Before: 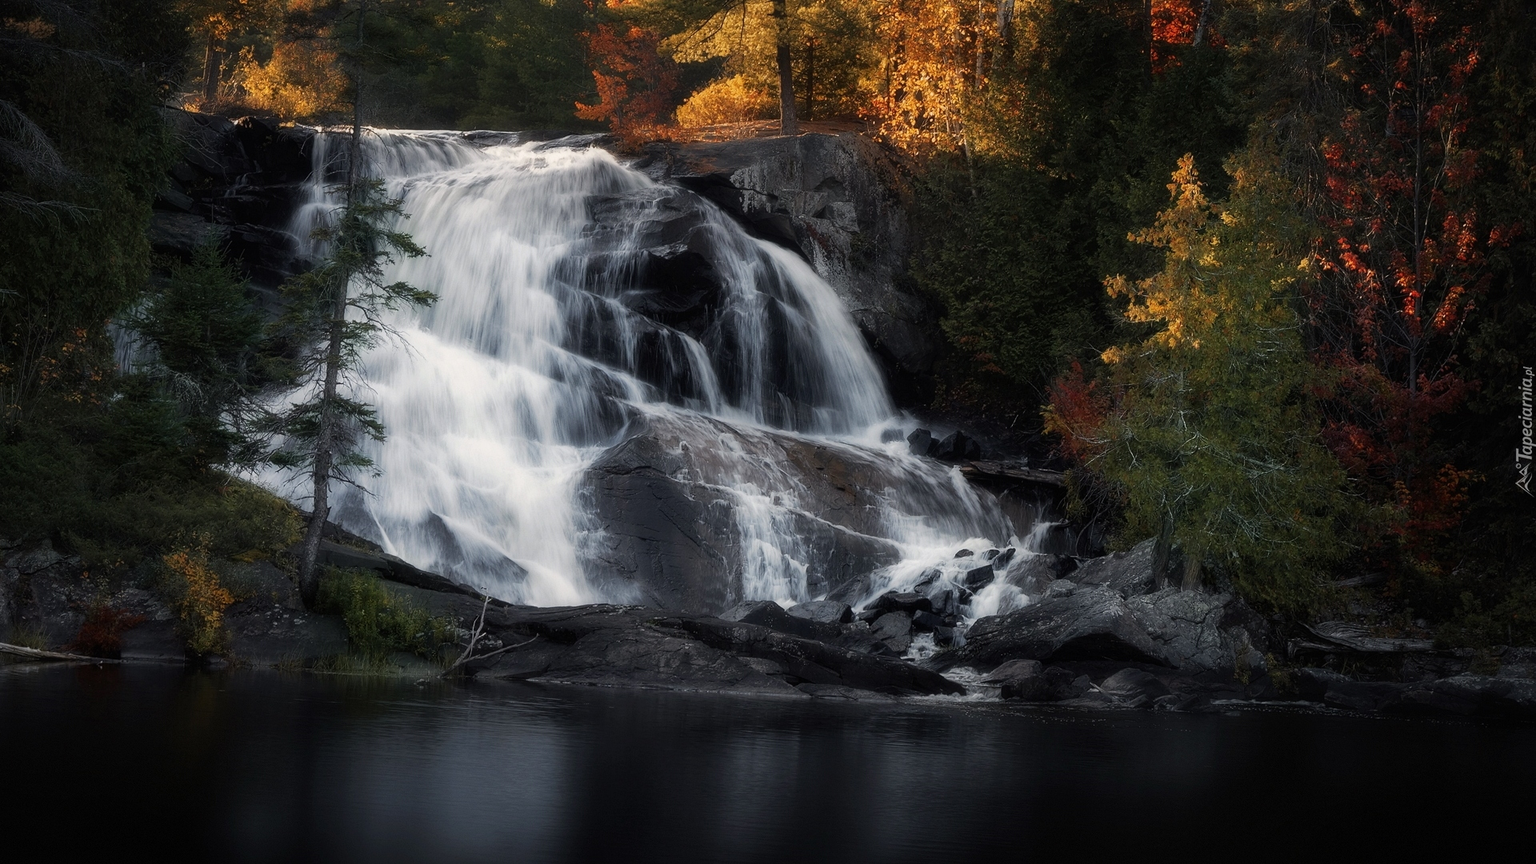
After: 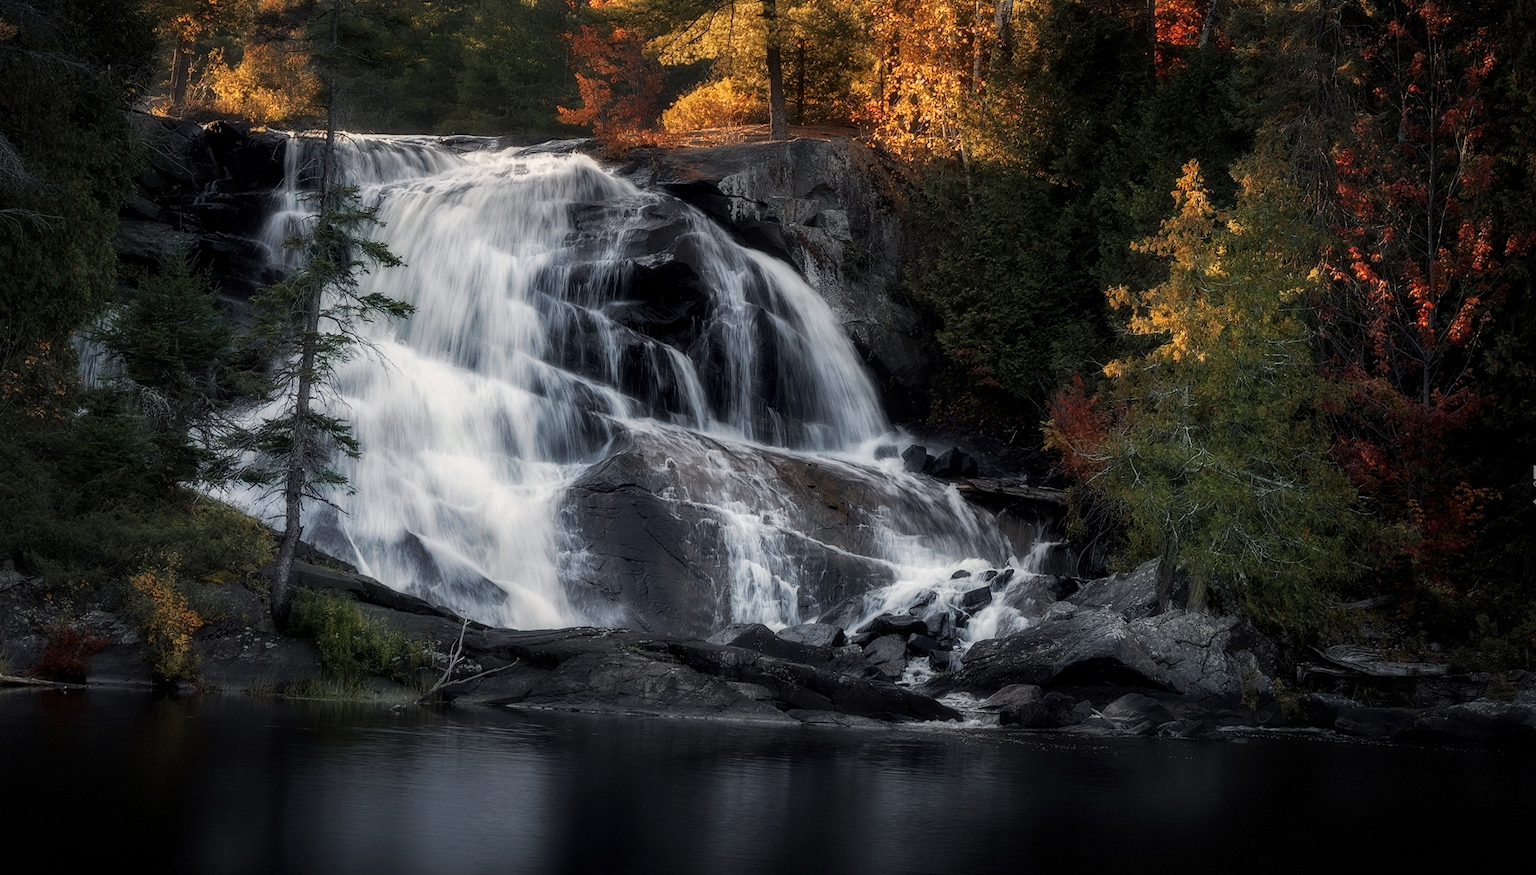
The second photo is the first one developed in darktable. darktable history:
crop and rotate: left 2.536%, right 1.107%, bottom 2.246%
local contrast: highlights 25%, detail 130%
